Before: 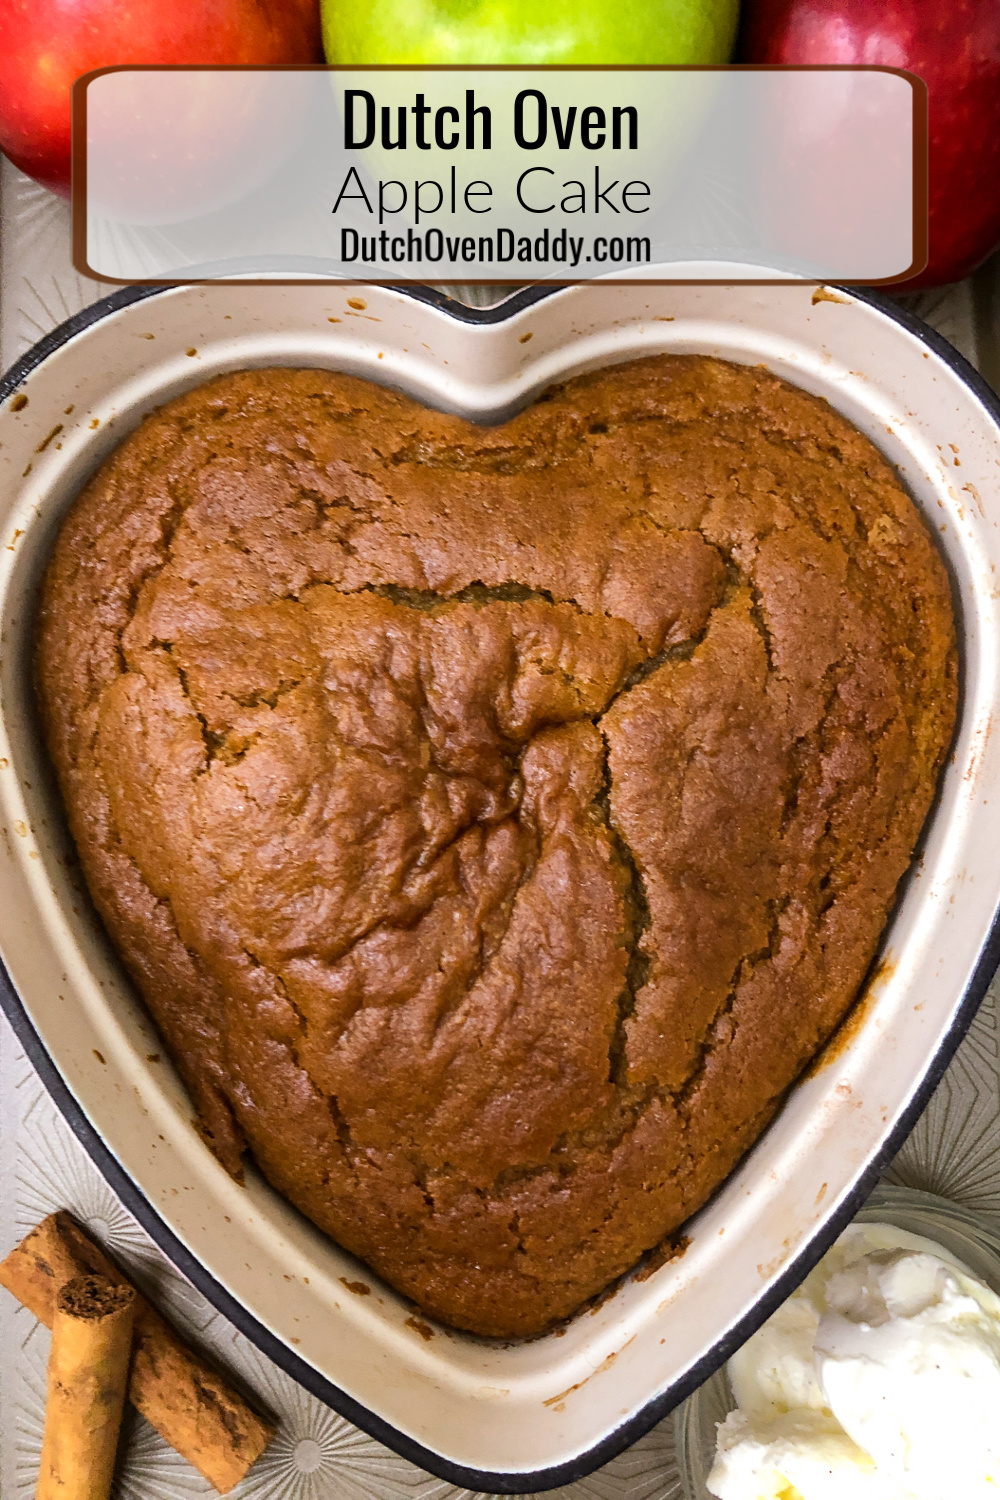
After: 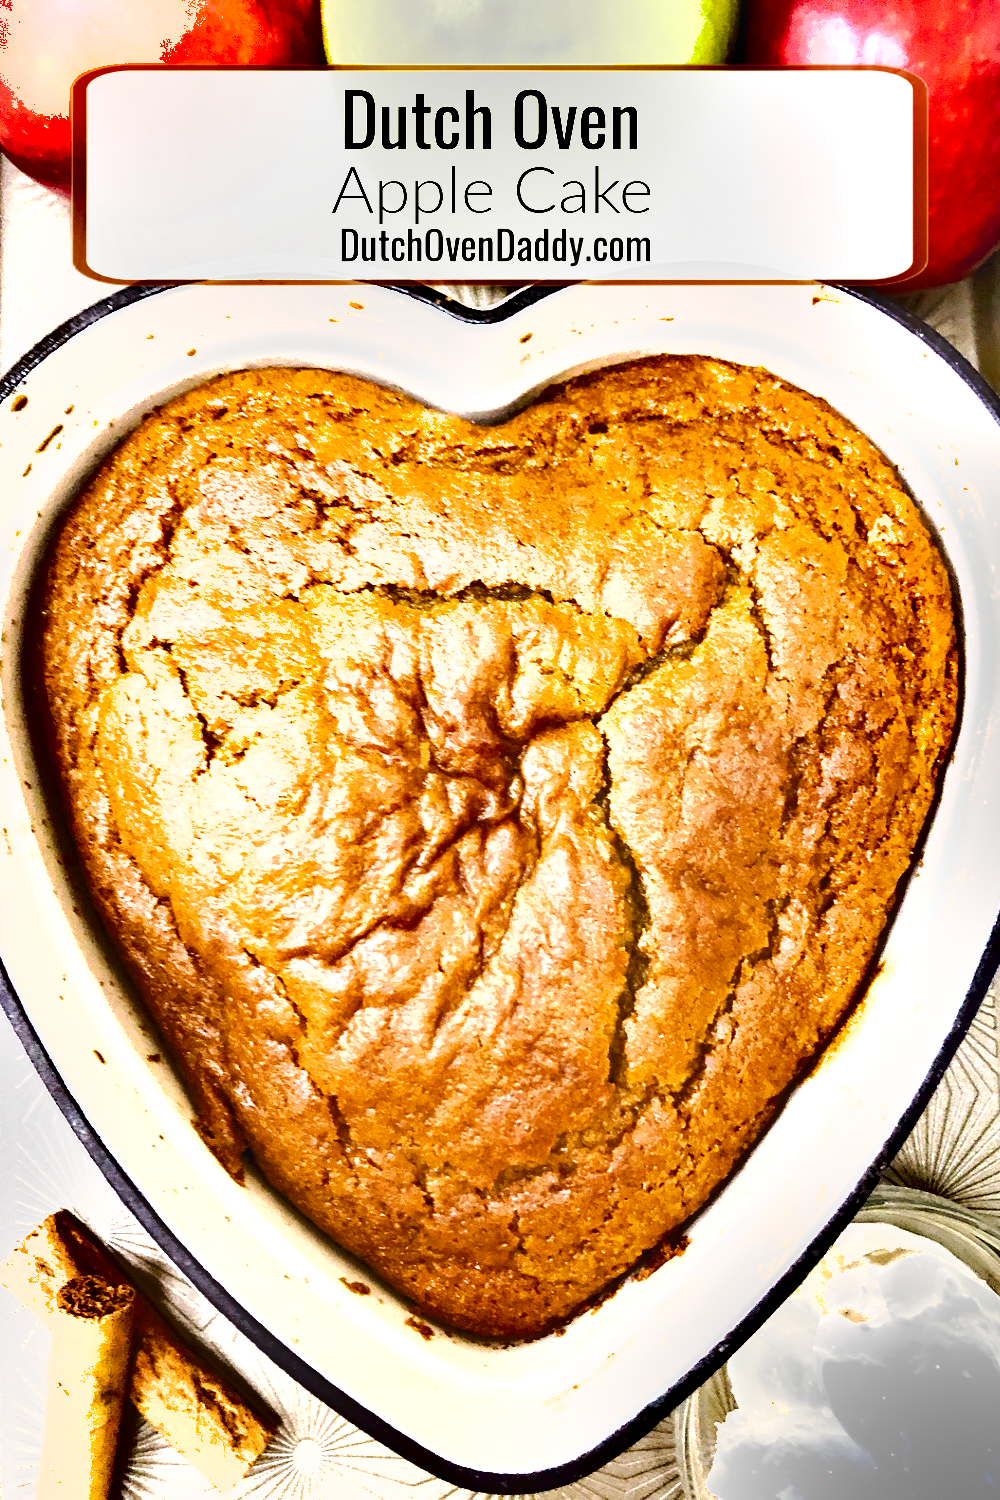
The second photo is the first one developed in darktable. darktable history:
shadows and highlights: soften with gaussian
exposure: black level correction 0, exposure 2.106 EV, compensate highlight preservation false
tone curve: curves: ch0 [(0, 0) (0.003, 0.059) (0.011, 0.059) (0.025, 0.057) (0.044, 0.055) (0.069, 0.057) (0.1, 0.083) (0.136, 0.128) (0.177, 0.185) (0.224, 0.242) (0.277, 0.308) (0.335, 0.383) (0.399, 0.468) (0.468, 0.547) (0.543, 0.632) (0.623, 0.71) (0.709, 0.801) (0.801, 0.859) (0.898, 0.922) (1, 1)], preserve colors none
